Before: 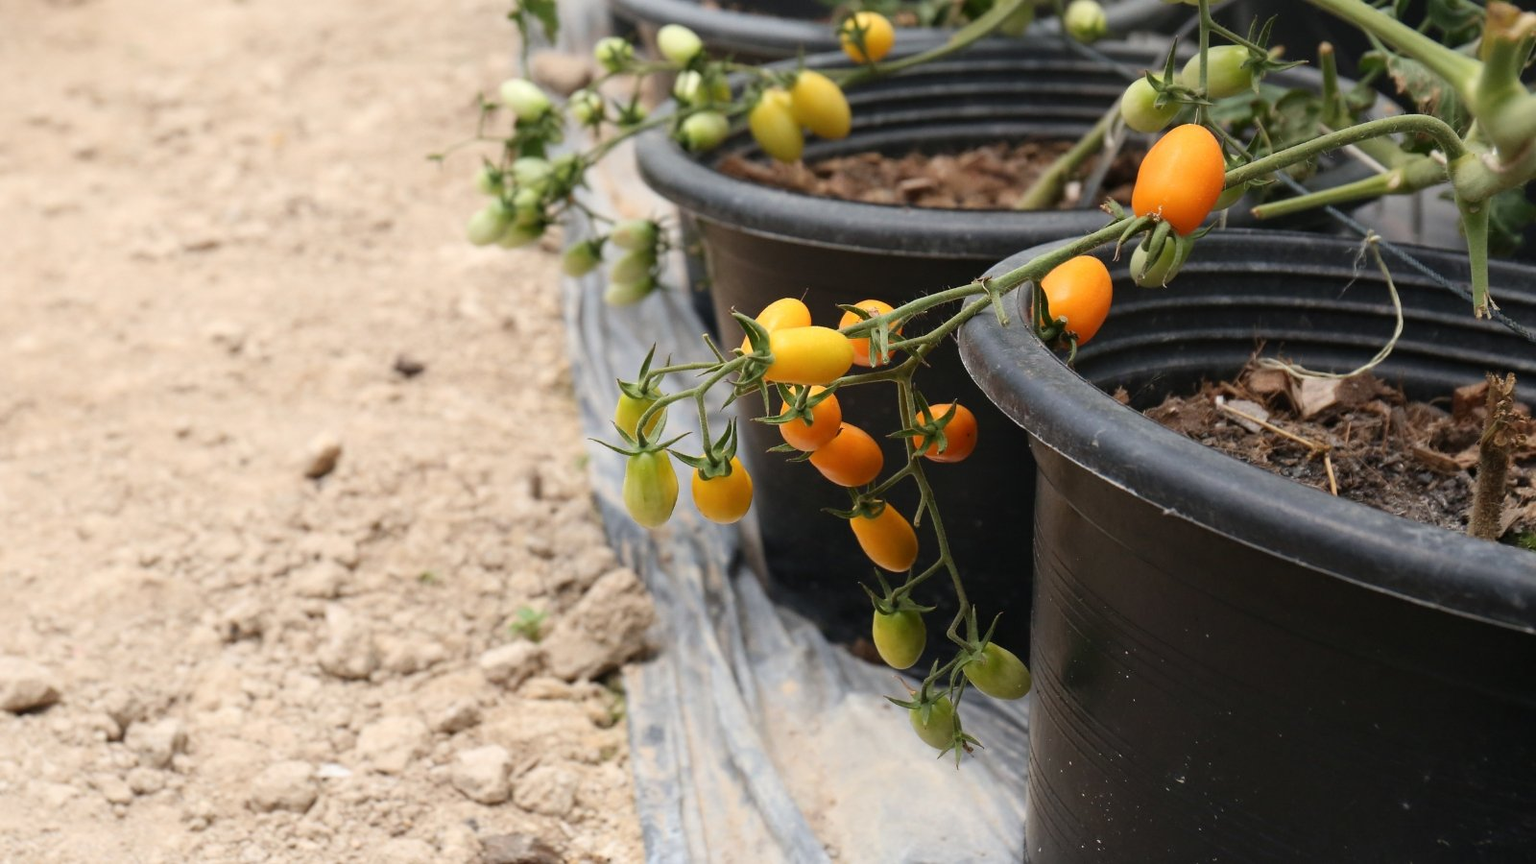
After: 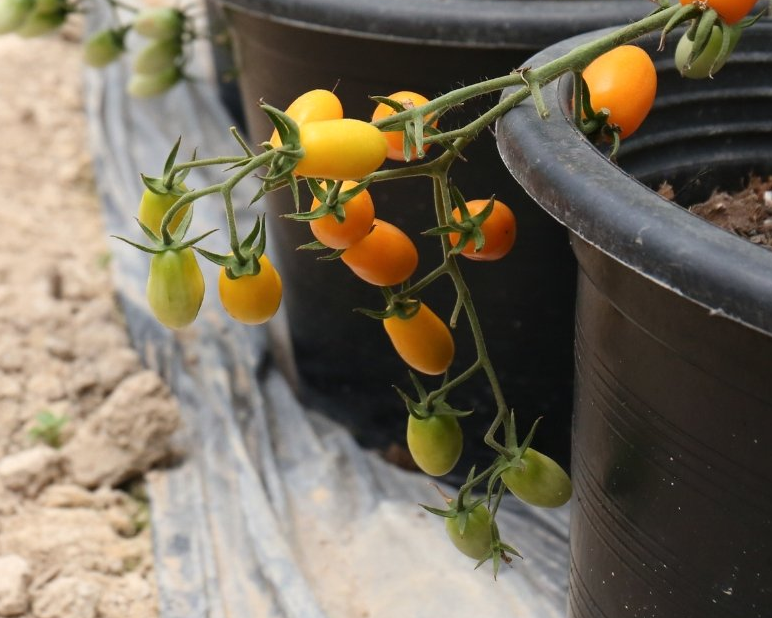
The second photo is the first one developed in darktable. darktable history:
crop: left 31.379%, top 24.658%, right 20.326%, bottom 6.628%
tone equalizer: on, module defaults
